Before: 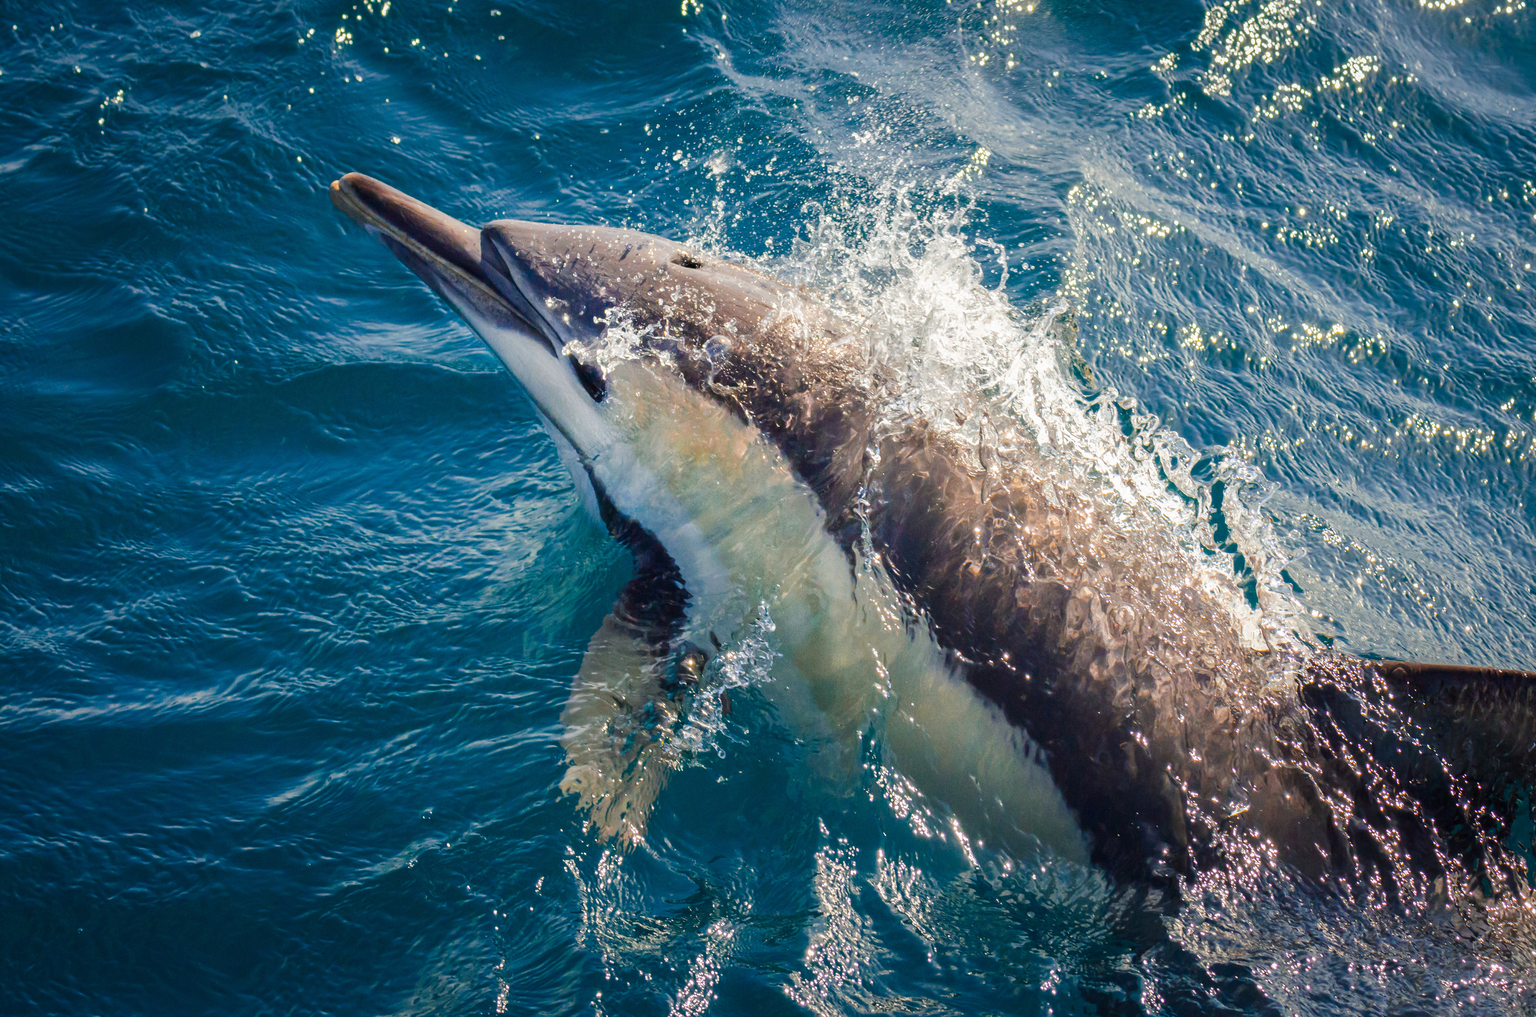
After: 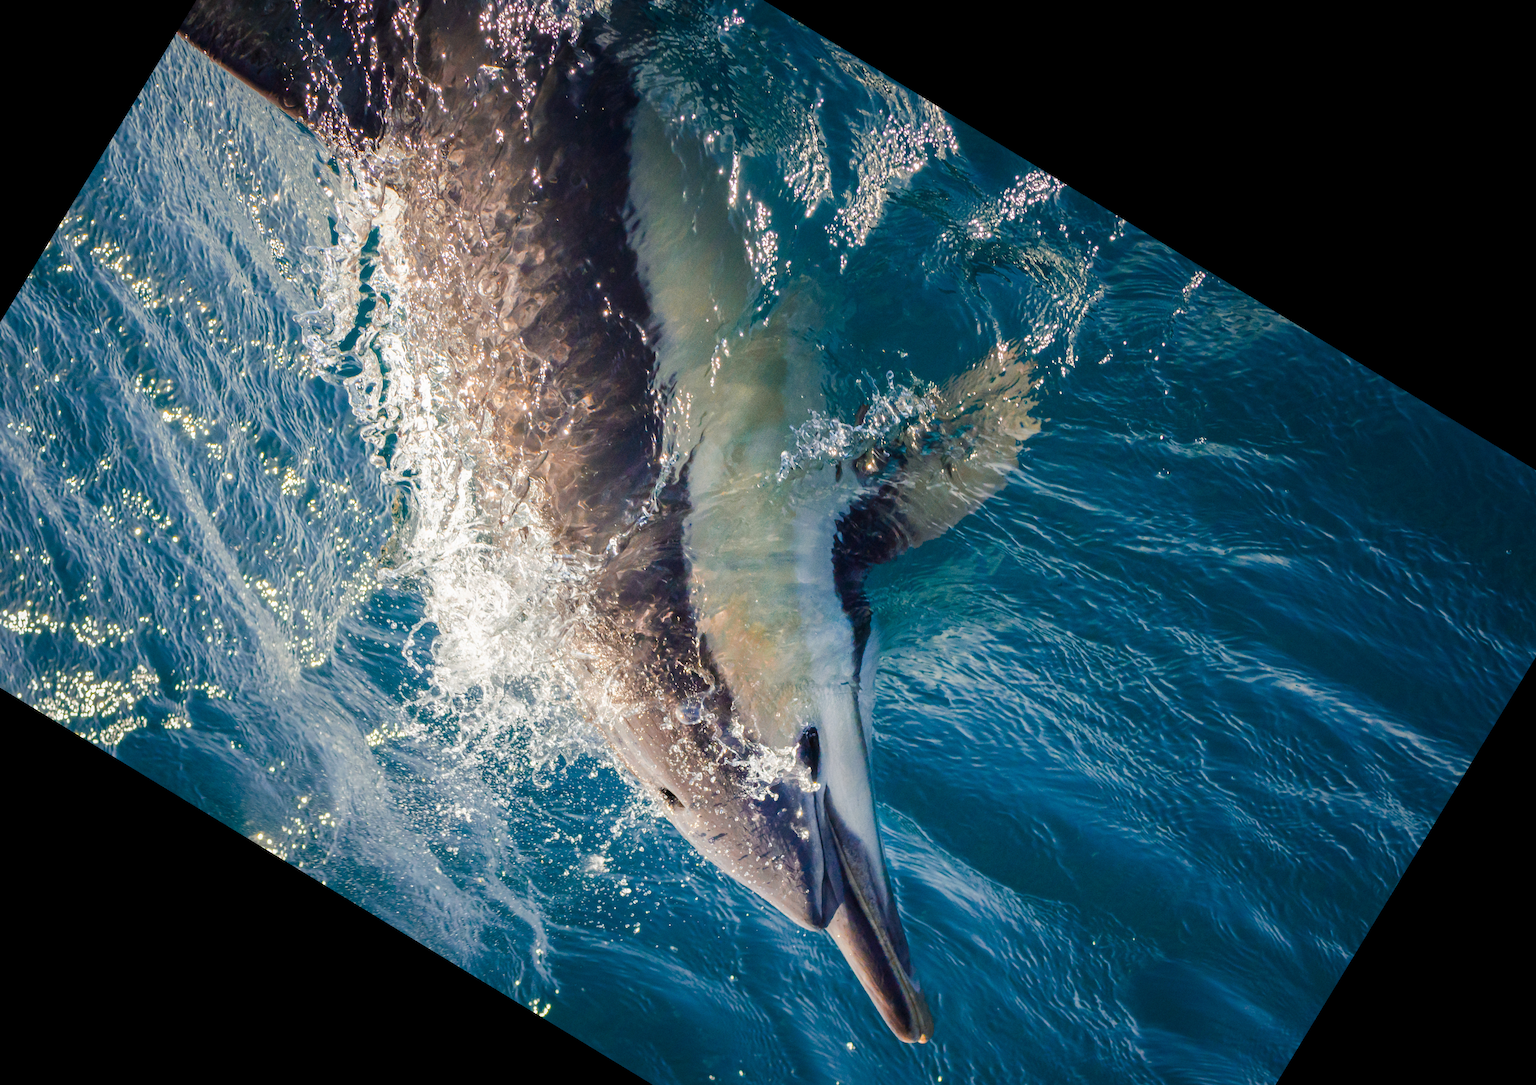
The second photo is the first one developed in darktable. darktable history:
crop and rotate: angle 148.68°, left 9.111%, top 15.603%, right 4.588%, bottom 17.041%
